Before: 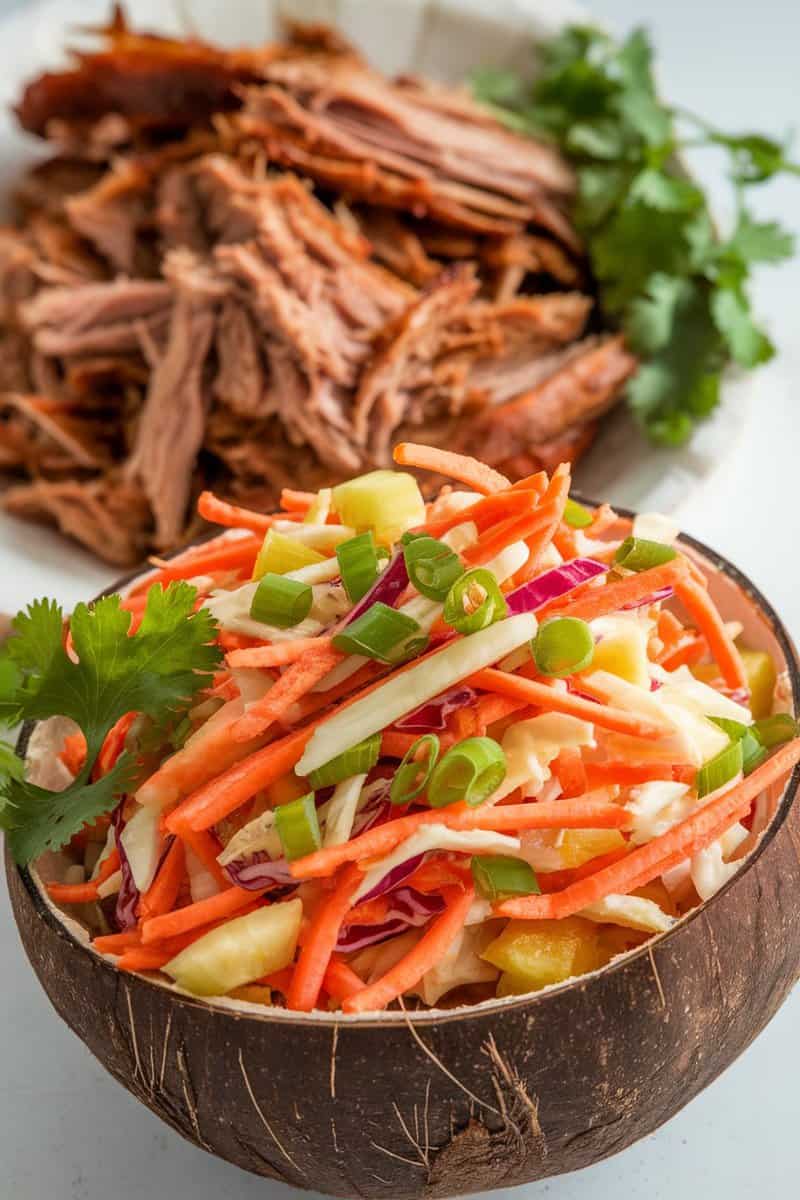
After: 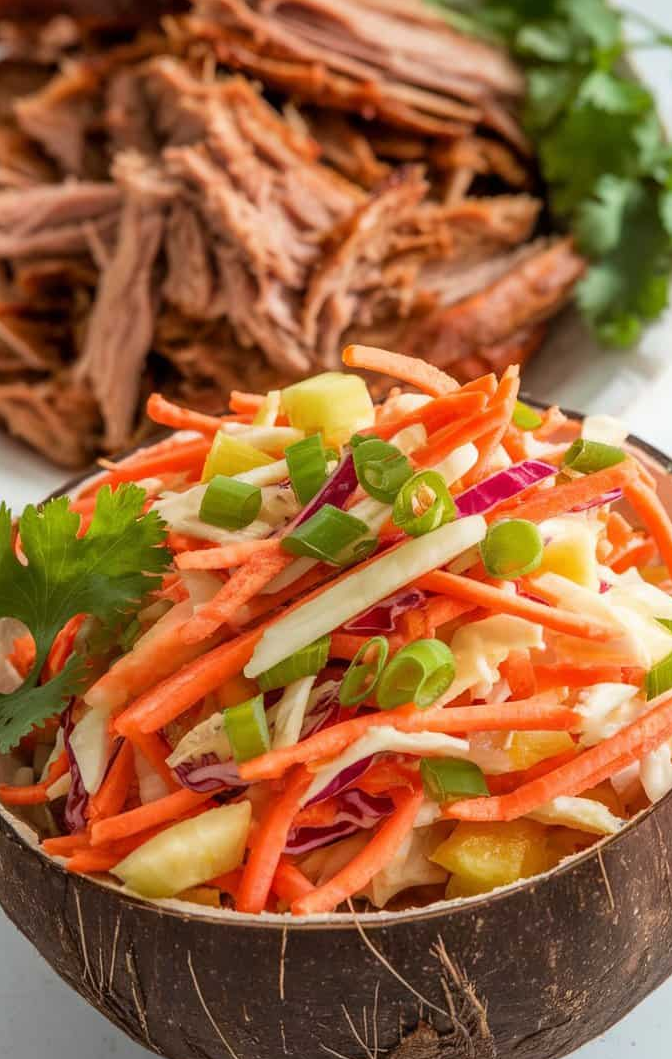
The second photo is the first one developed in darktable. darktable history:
crop: left 6.446%, top 8.188%, right 9.538%, bottom 3.548%
